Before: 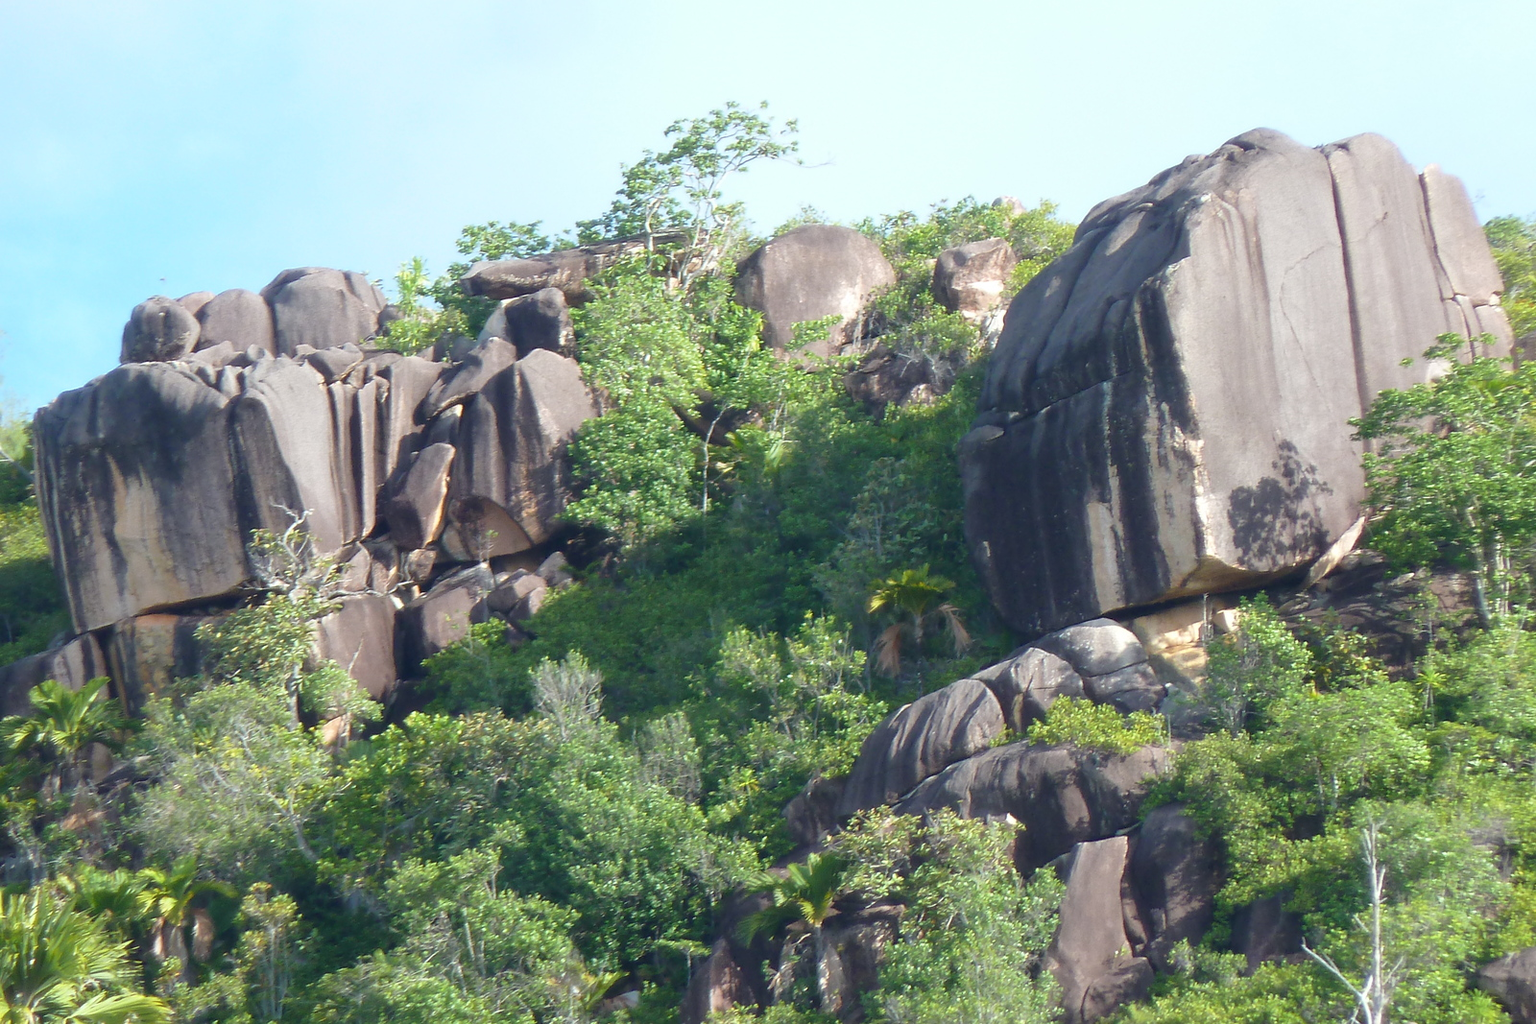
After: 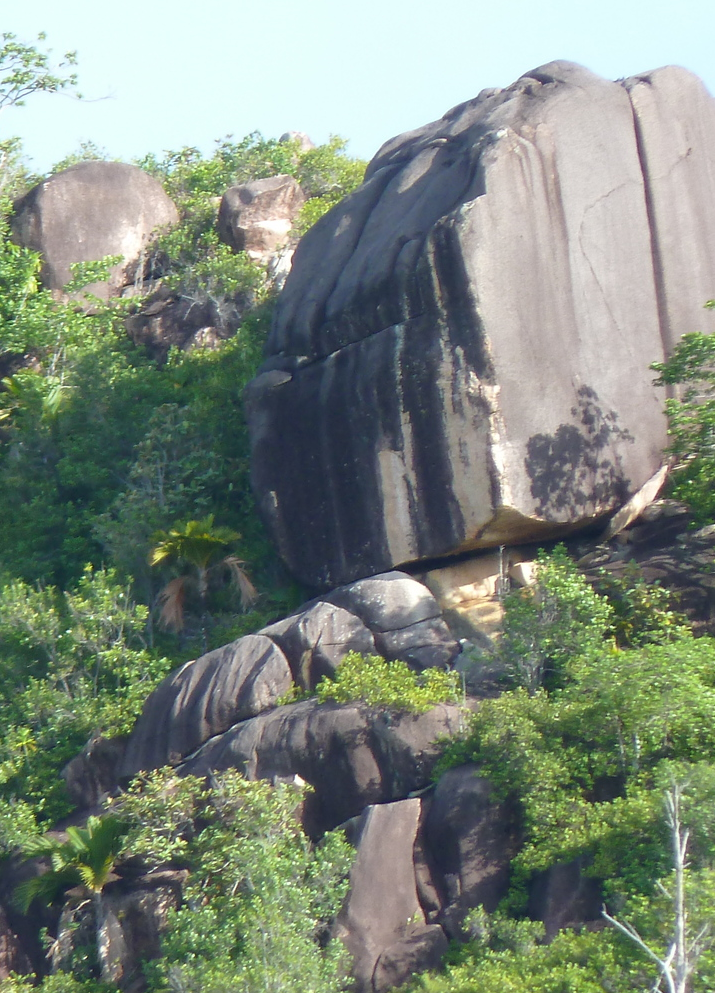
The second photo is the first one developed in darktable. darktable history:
sharpen: radius 2.859, amount 0.884, threshold 47.387
crop: left 47.175%, top 6.846%, right 8.1%
